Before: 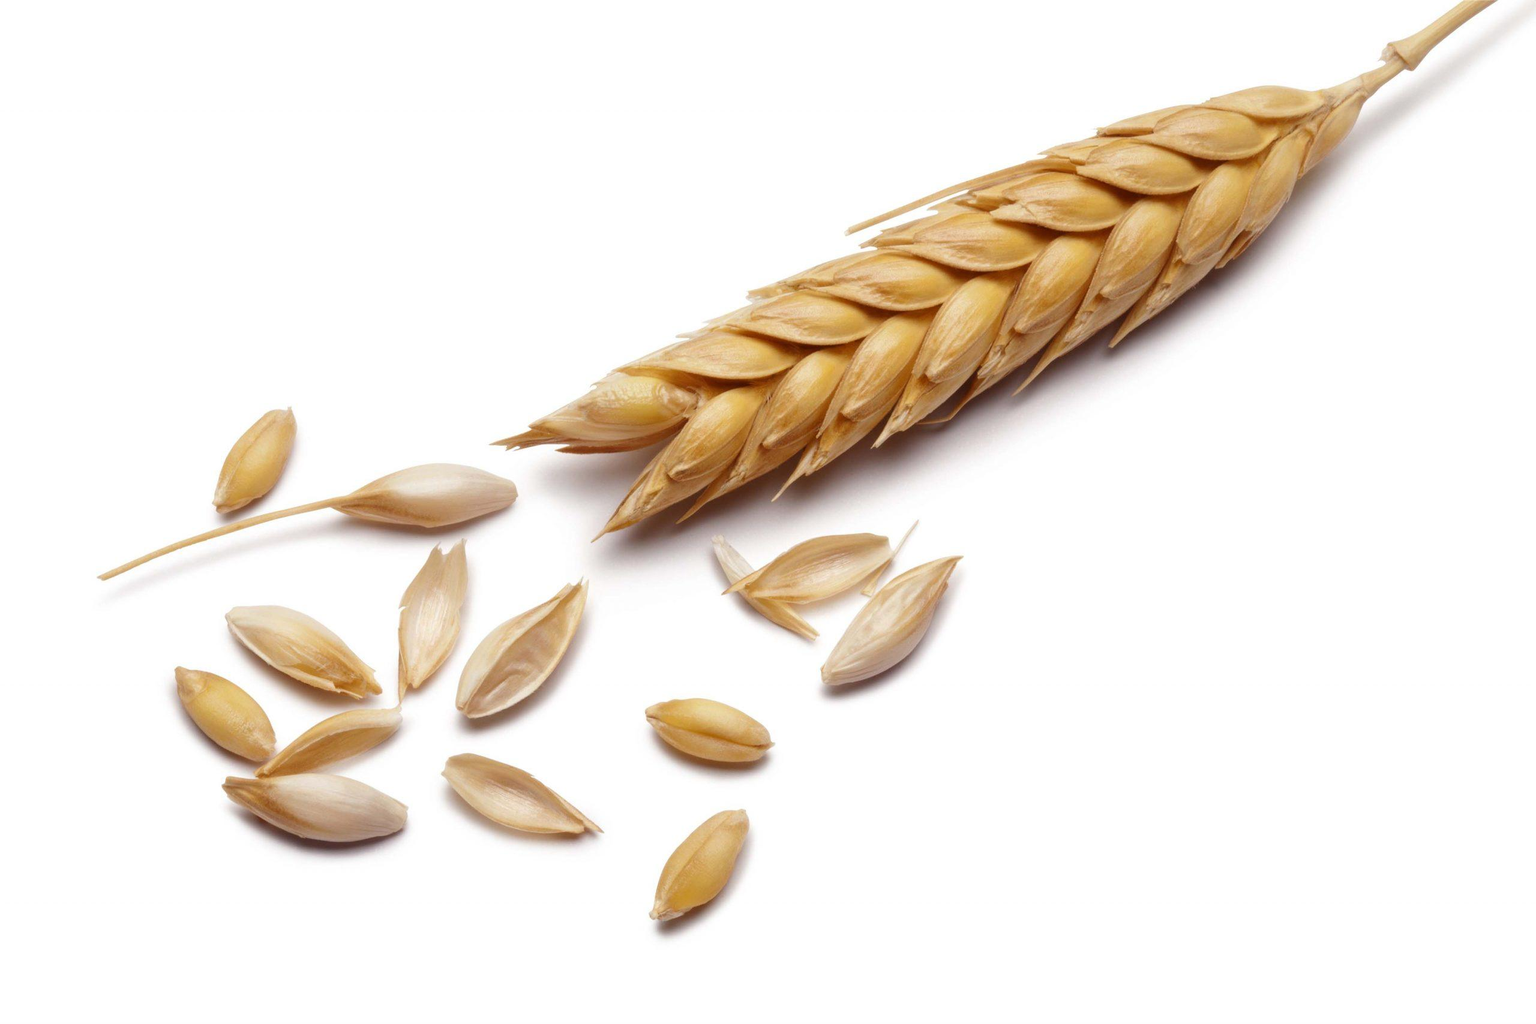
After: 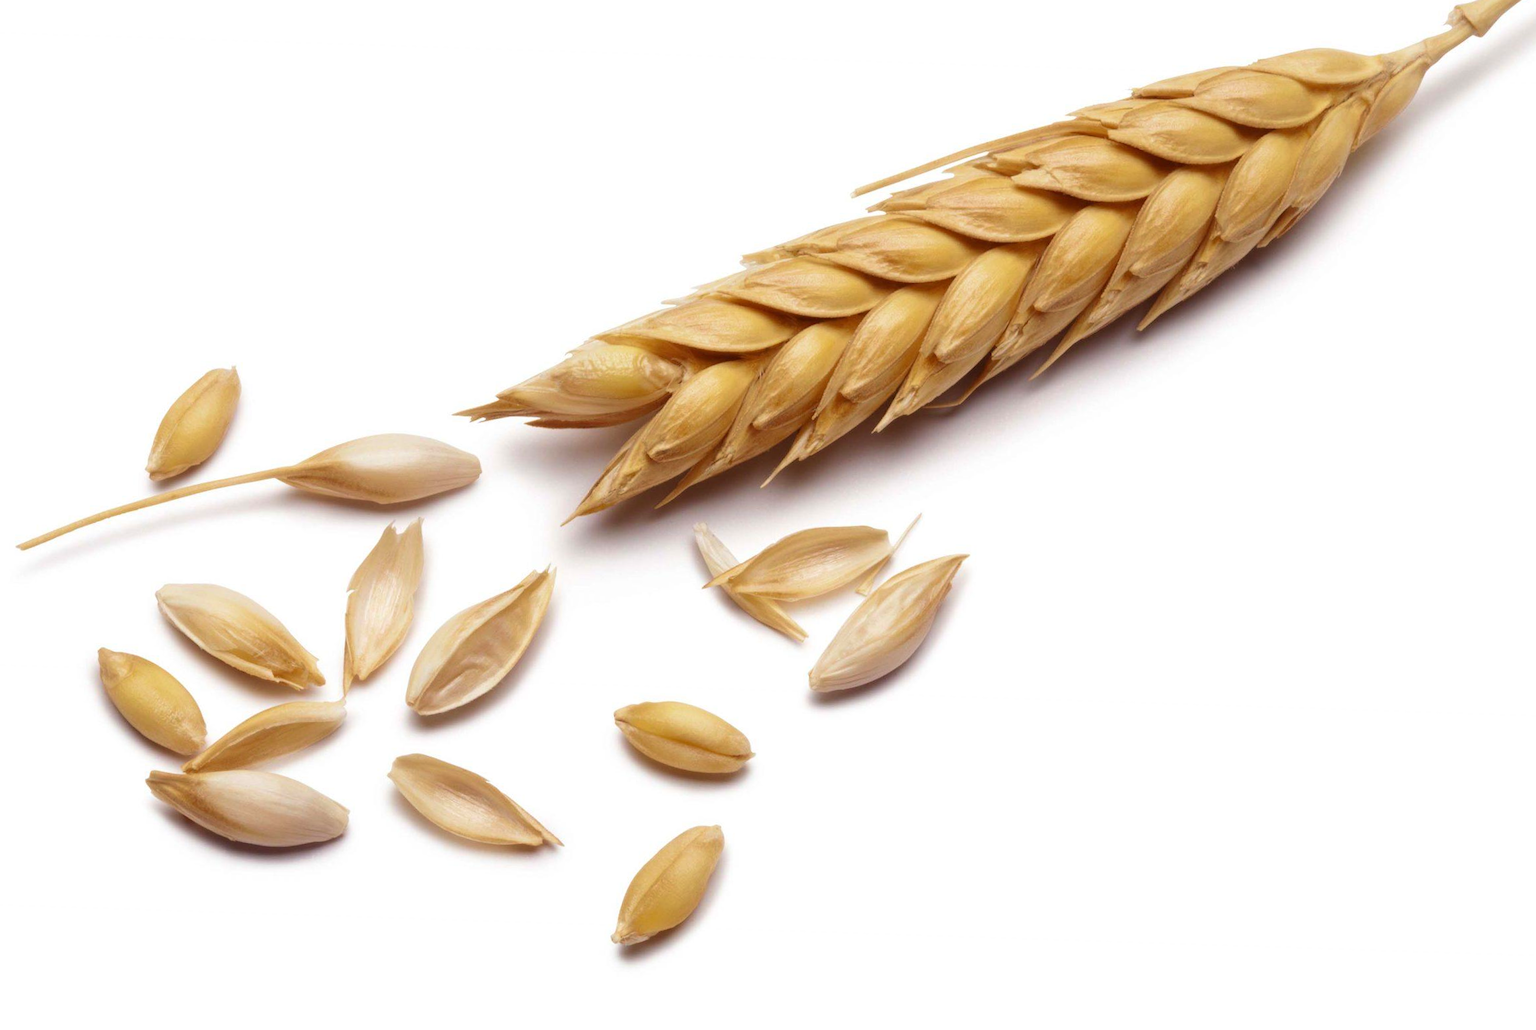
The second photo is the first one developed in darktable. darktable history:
crop and rotate: angle -1.89°, left 3.125%, top 3.613%, right 1.548%, bottom 0.462%
velvia: on, module defaults
